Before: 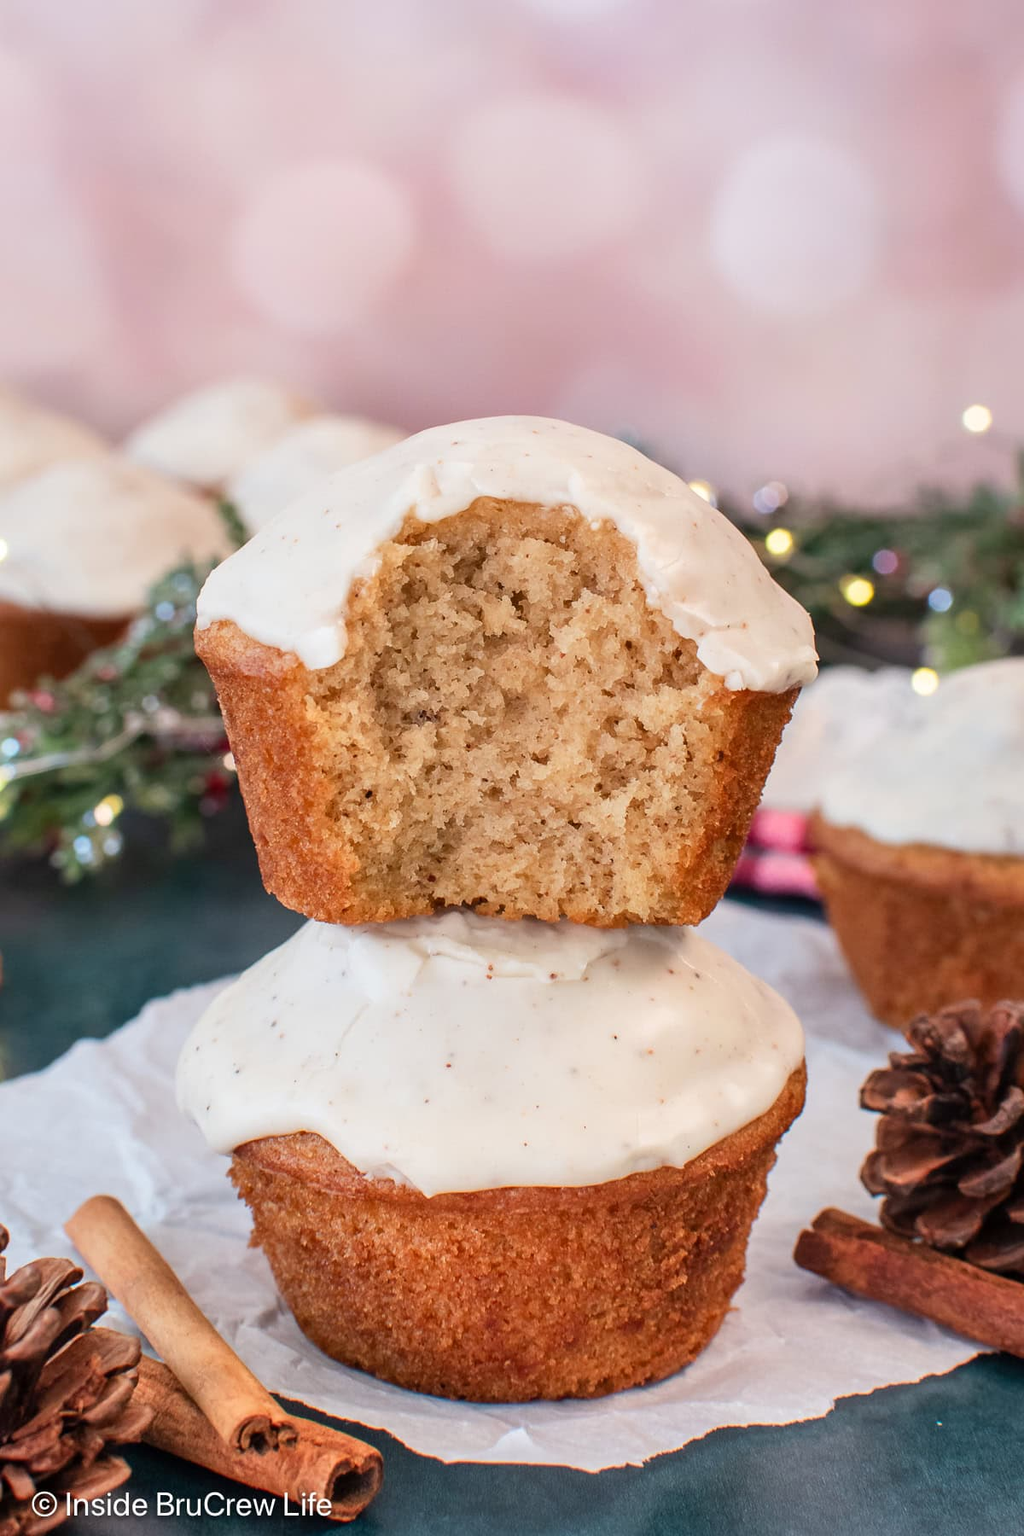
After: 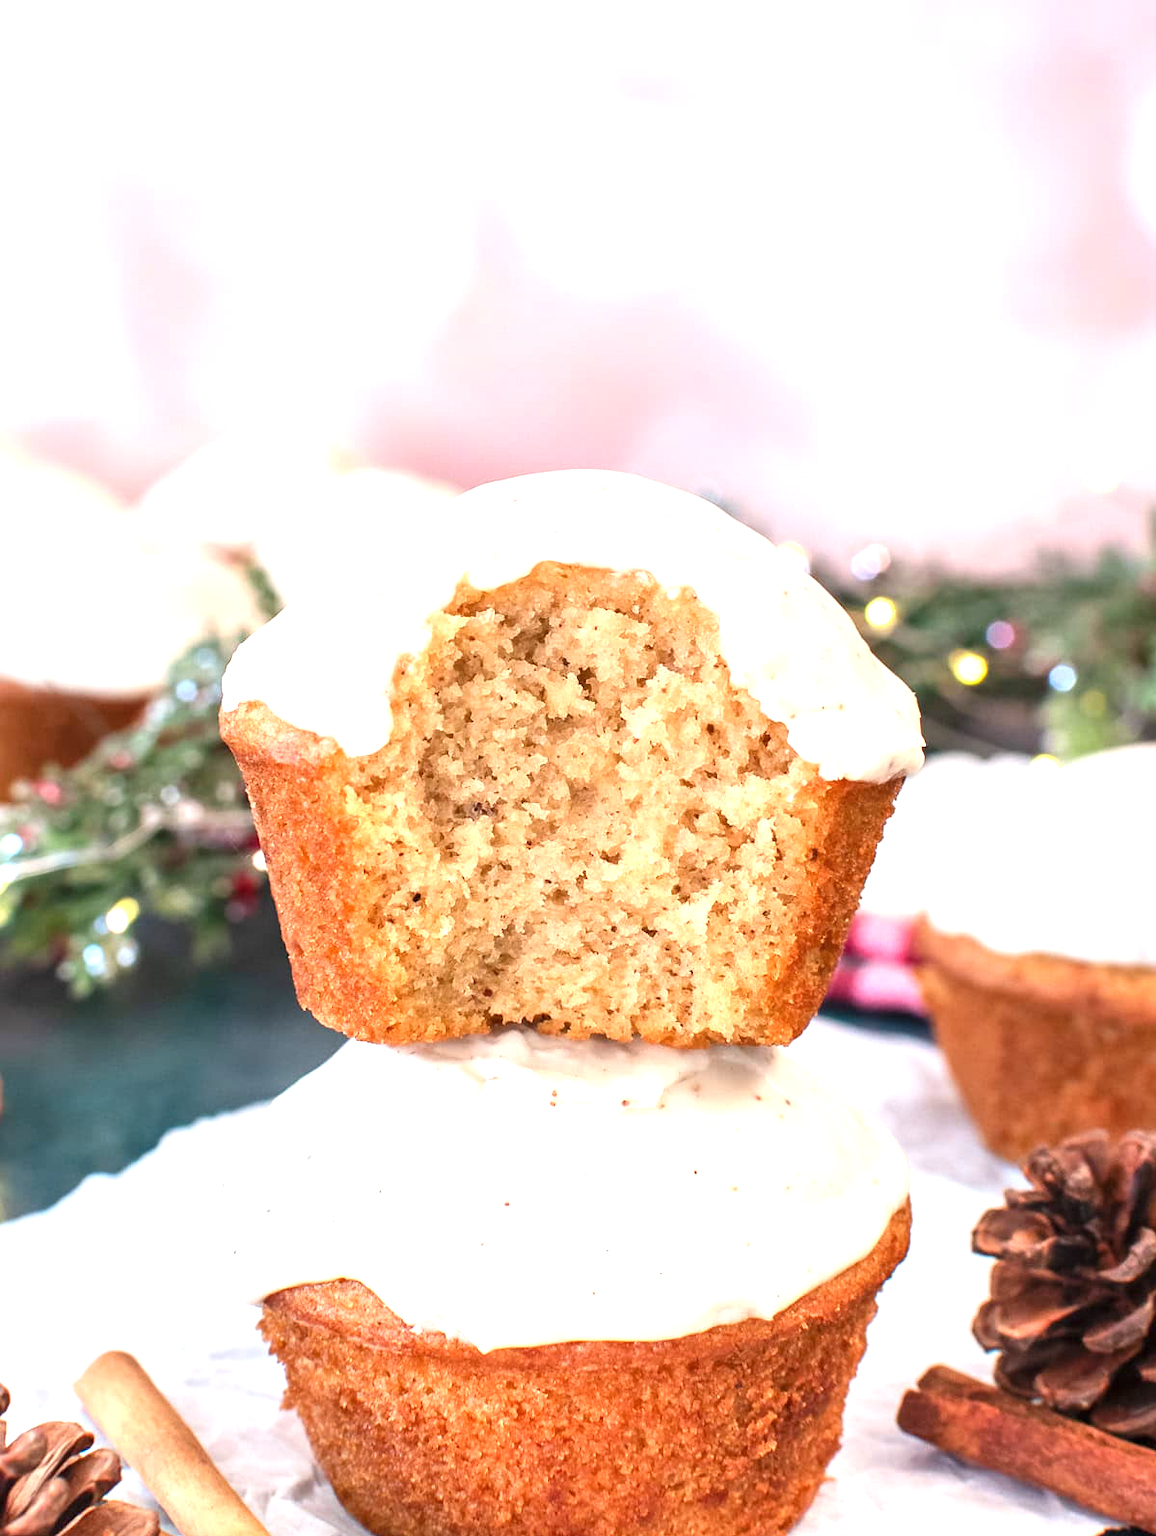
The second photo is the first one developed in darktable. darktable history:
crop and rotate: top 0%, bottom 11.49%
exposure: black level correction 0, exposure 1.1 EV, compensate exposure bias true, compensate highlight preservation false
